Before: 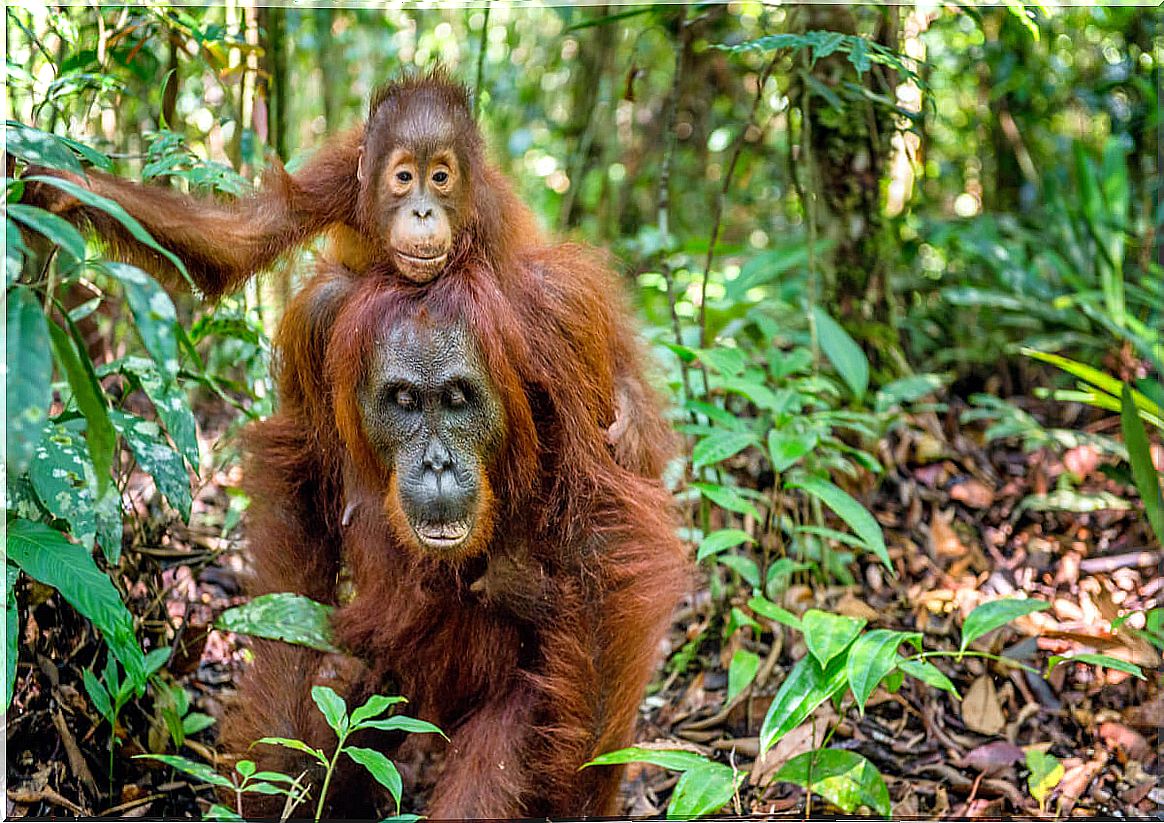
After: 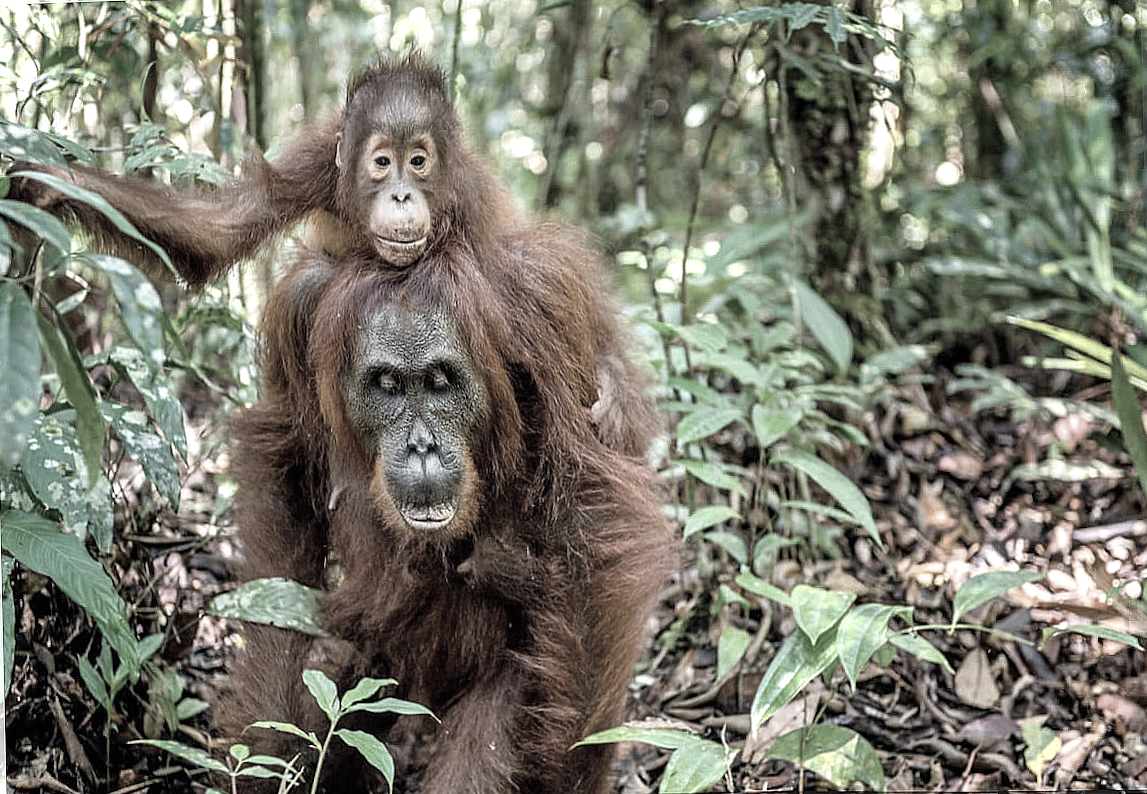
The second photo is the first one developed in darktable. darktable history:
color correction: saturation 0.3
exposure: exposure 0.2 EV, compensate highlight preservation false
rotate and perspective: rotation -1.32°, lens shift (horizontal) -0.031, crop left 0.015, crop right 0.985, crop top 0.047, crop bottom 0.982
